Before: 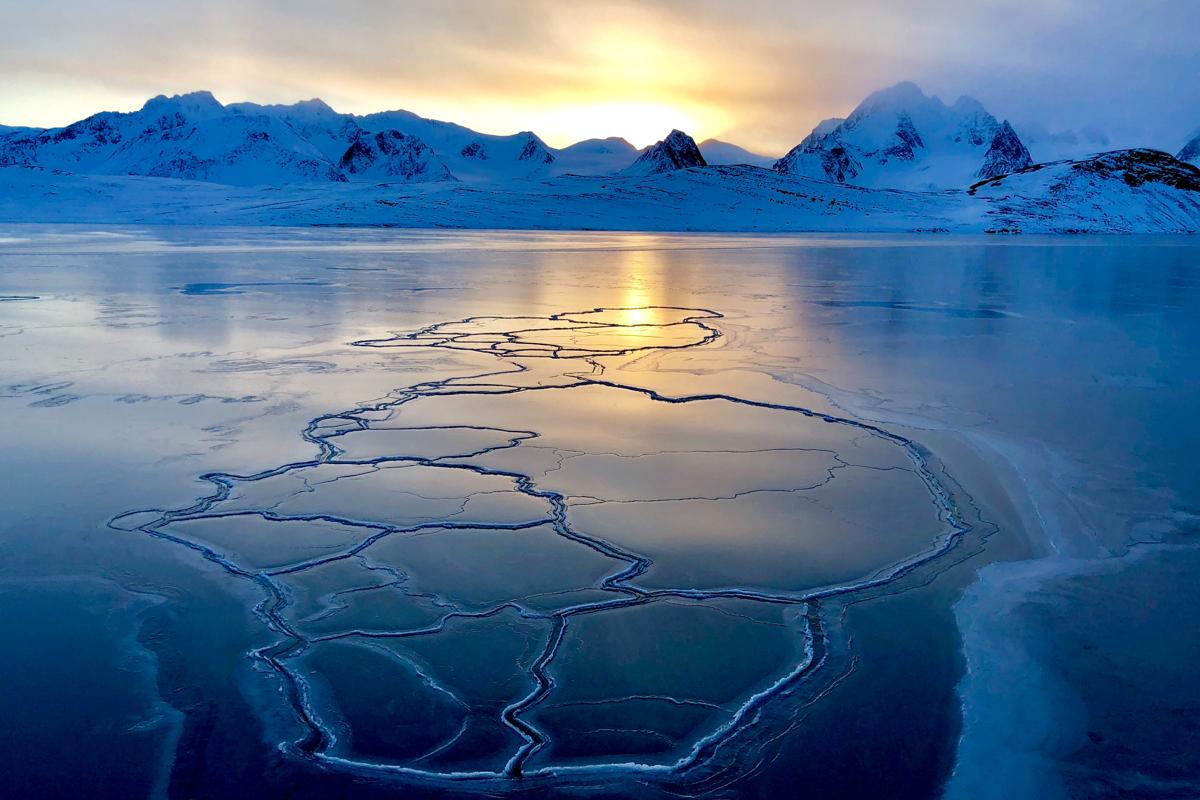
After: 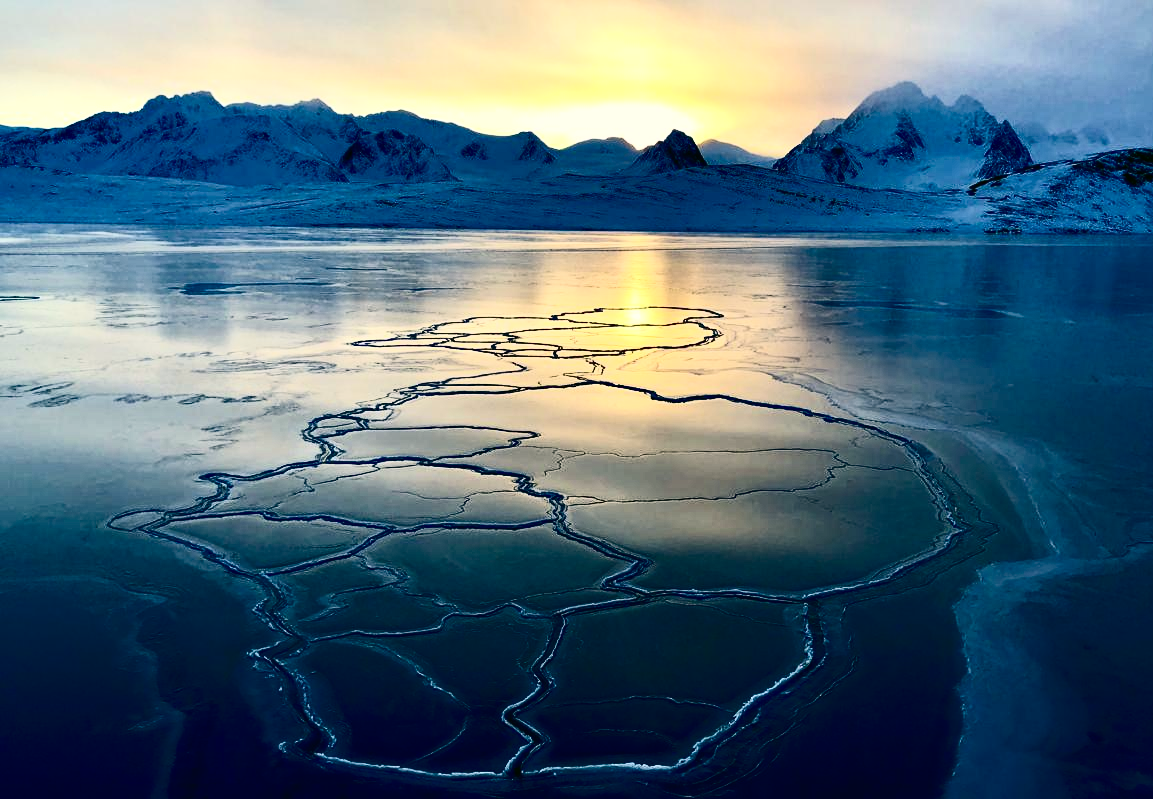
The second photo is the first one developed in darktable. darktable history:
crop: right 3.835%, bottom 0.022%
haze removal: adaptive false
color correction: highlights a* -0.375, highlights b* 9.16, shadows a* -9.26, shadows b* 1.36
contrast brightness saturation: contrast 0.483, saturation -0.093
